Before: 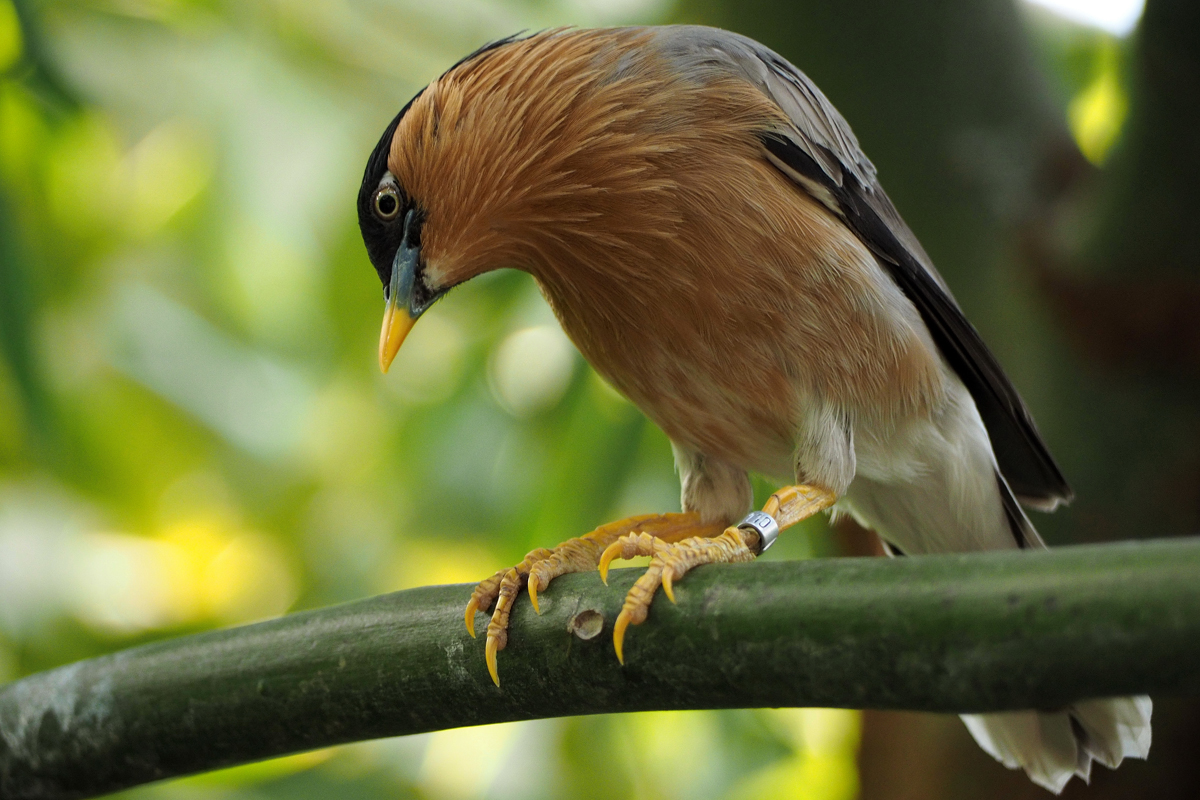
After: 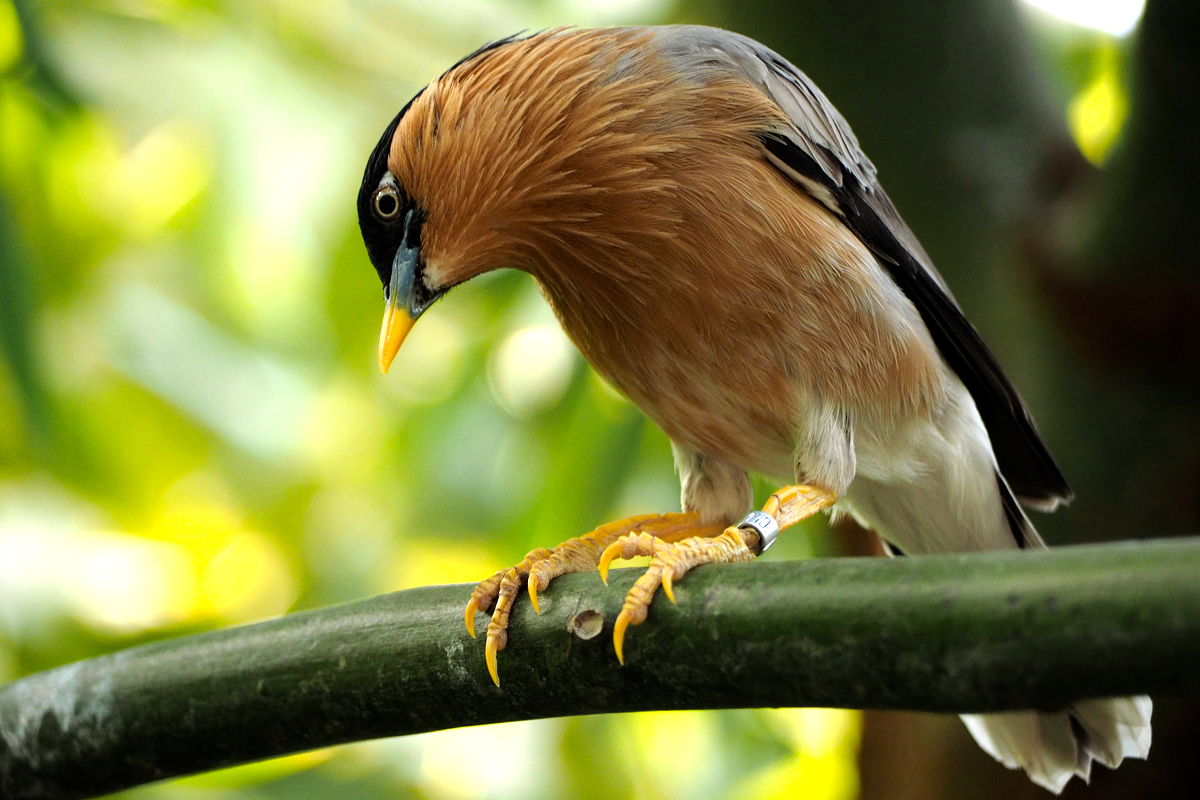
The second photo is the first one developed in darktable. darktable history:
tone equalizer: -8 EV -0.763 EV, -7 EV -0.732 EV, -6 EV -0.564 EV, -5 EV -0.381 EV, -3 EV 0.367 EV, -2 EV 0.6 EV, -1 EV 0.693 EV, +0 EV 0.759 EV
